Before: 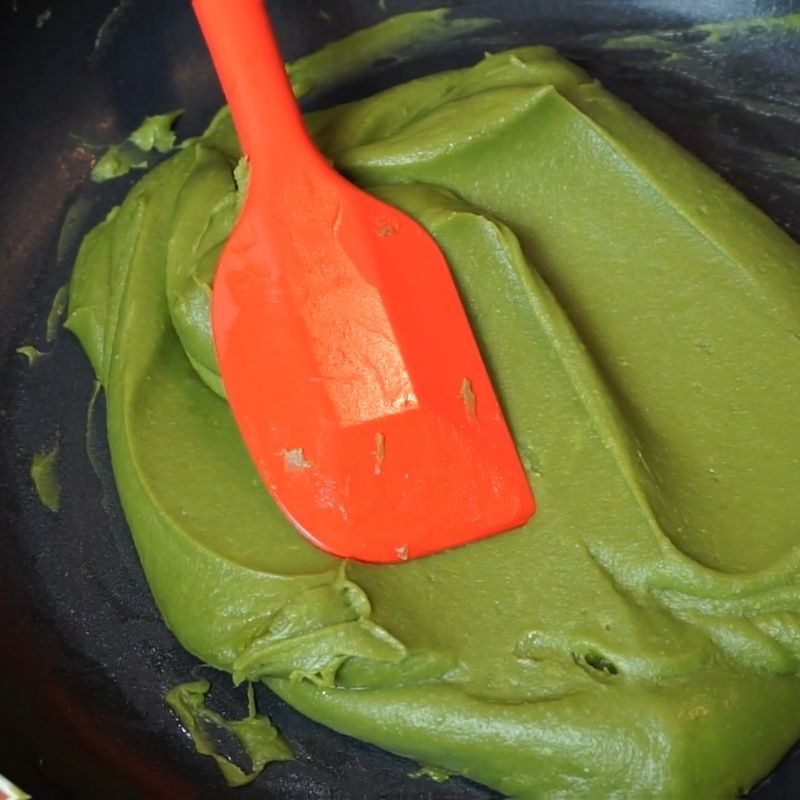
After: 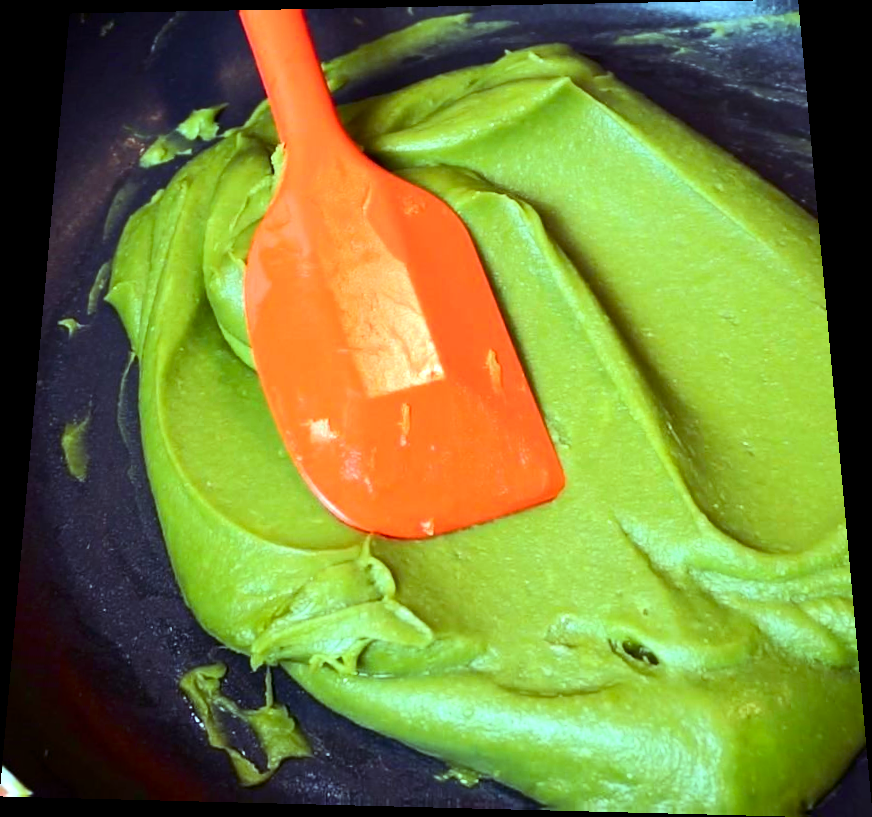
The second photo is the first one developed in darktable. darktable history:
exposure: black level correction 0.001, exposure 0.675 EV, compensate highlight preservation false
contrast brightness saturation: contrast 0.22
rotate and perspective: rotation 0.128°, lens shift (vertical) -0.181, lens shift (horizontal) -0.044, shear 0.001, automatic cropping off
white balance: red 0.924, blue 1.095
color balance rgb: shadows lift › luminance 0.49%, shadows lift › chroma 6.83%, shadows lift › hue 300.29°, power › hue 208.98°, highlights gain › luminance 20.24%, highlights gain › chroma 2.73%, highlights gain › hue 173.85°, perceptual saturation grading › global saturation 18.05%
